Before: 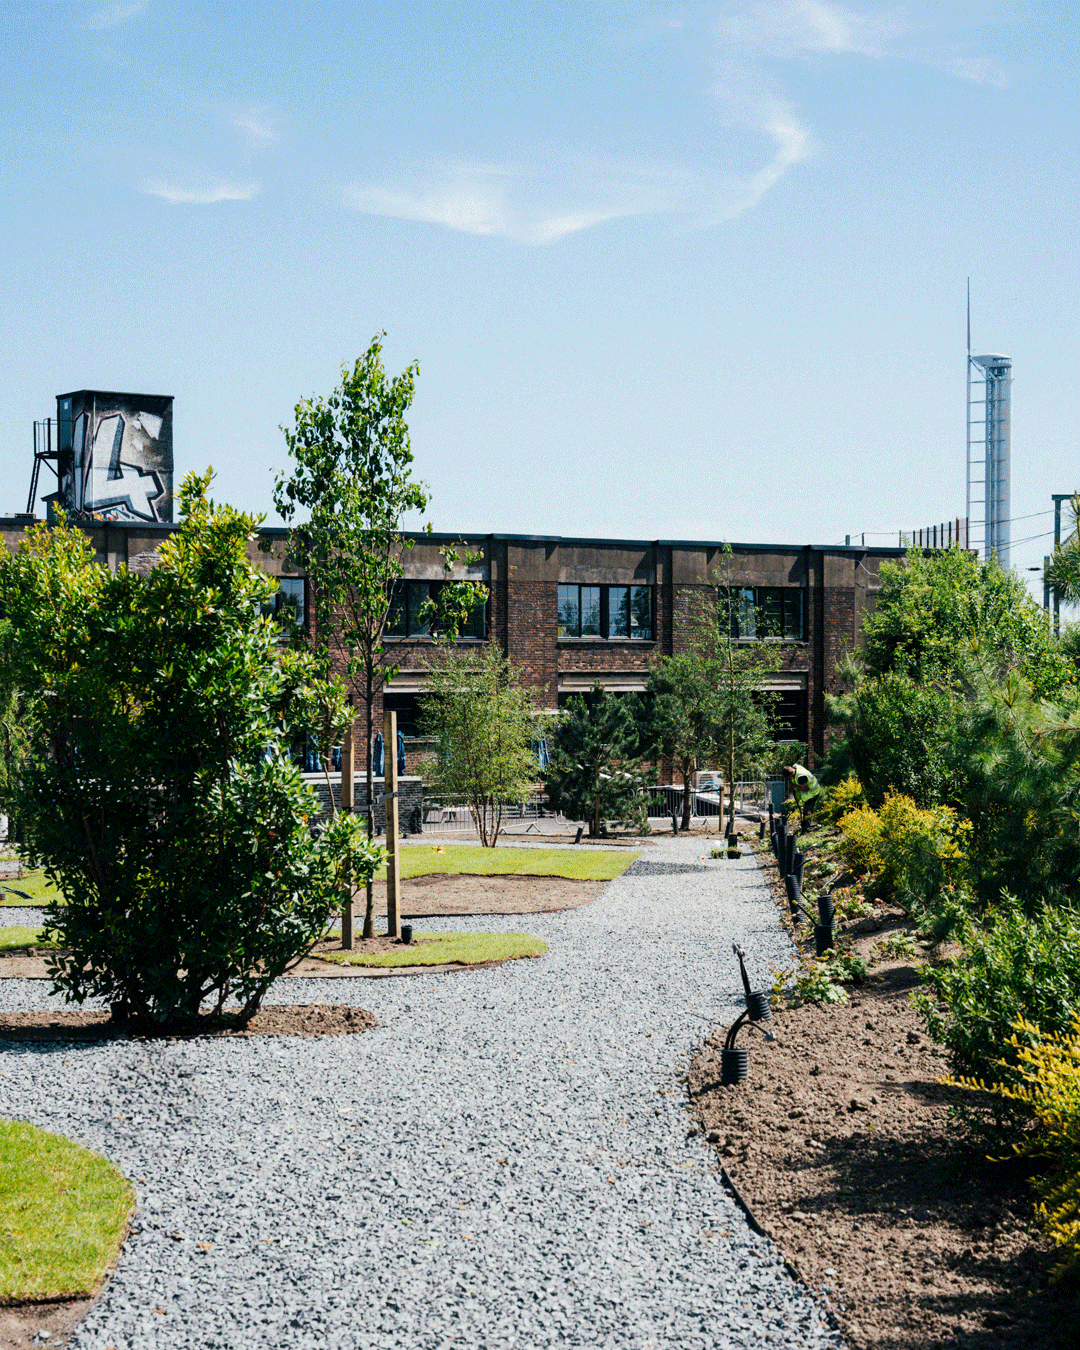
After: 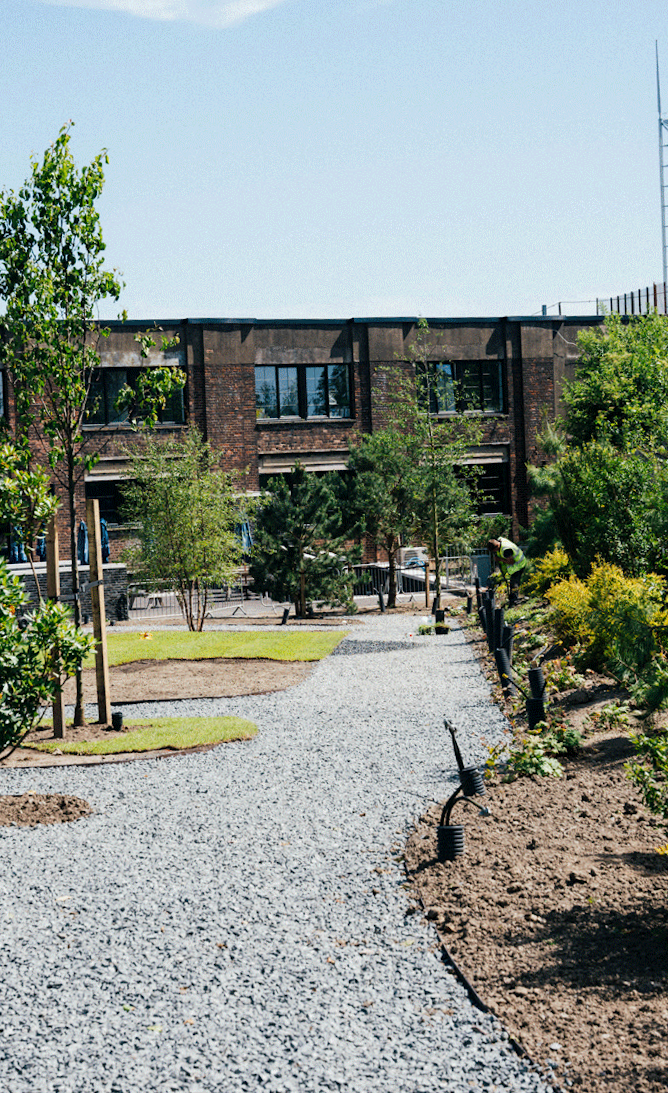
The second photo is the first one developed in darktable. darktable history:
rotate and perspective: rotation -2.22°, lens shift (horizontal) -0.022, automatic cropping off
crop and rotate: left 28.256%, top 17.734%, right 12.656%, bottom 3.573%
